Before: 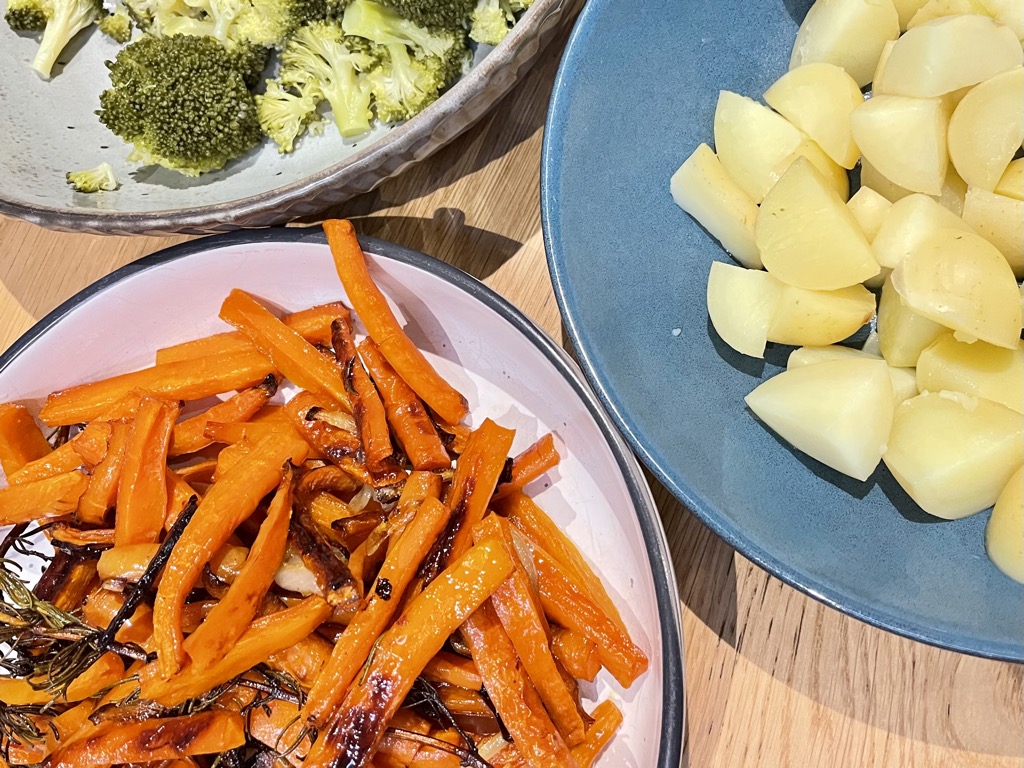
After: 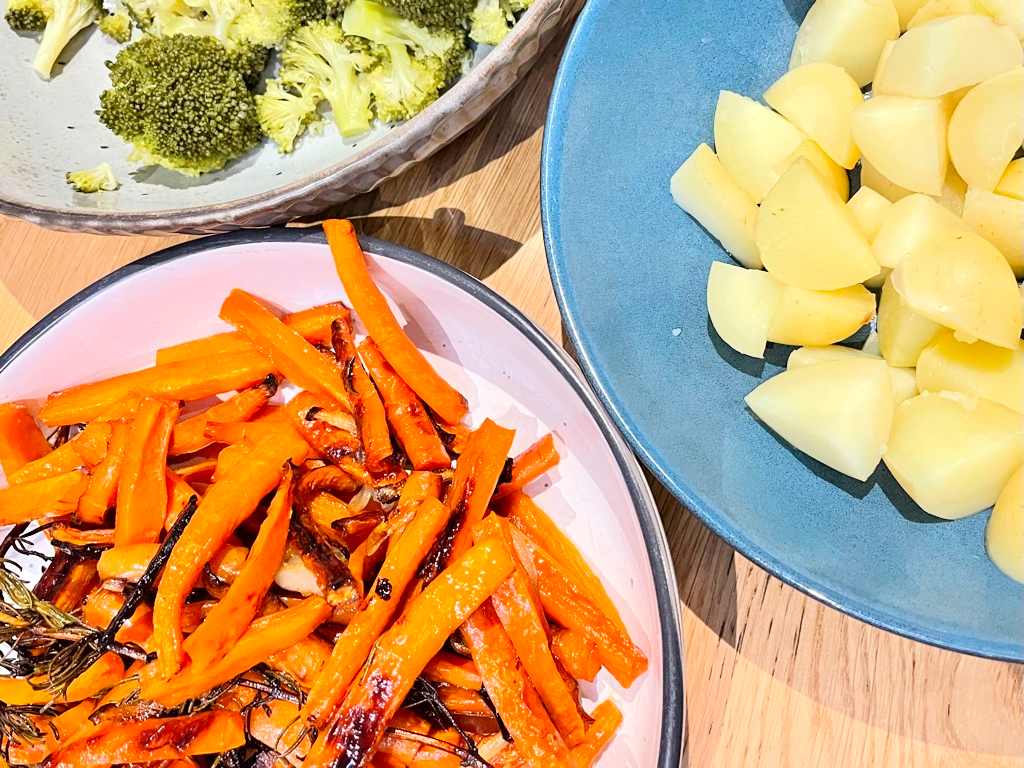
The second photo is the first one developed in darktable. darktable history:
local contrast: mode bilateral grid, contrast 100, coarseness 100, detail 108%, midtone range 0.2
tone curve: curves: ch0 [(0, 0) (0.07, 0.057) (0.15, 0.177) (0.352, 0.445) (0.59, 0.703) (0.857, 0.908) (1, 1)], color space Lab, linked channels, preserve colors none
